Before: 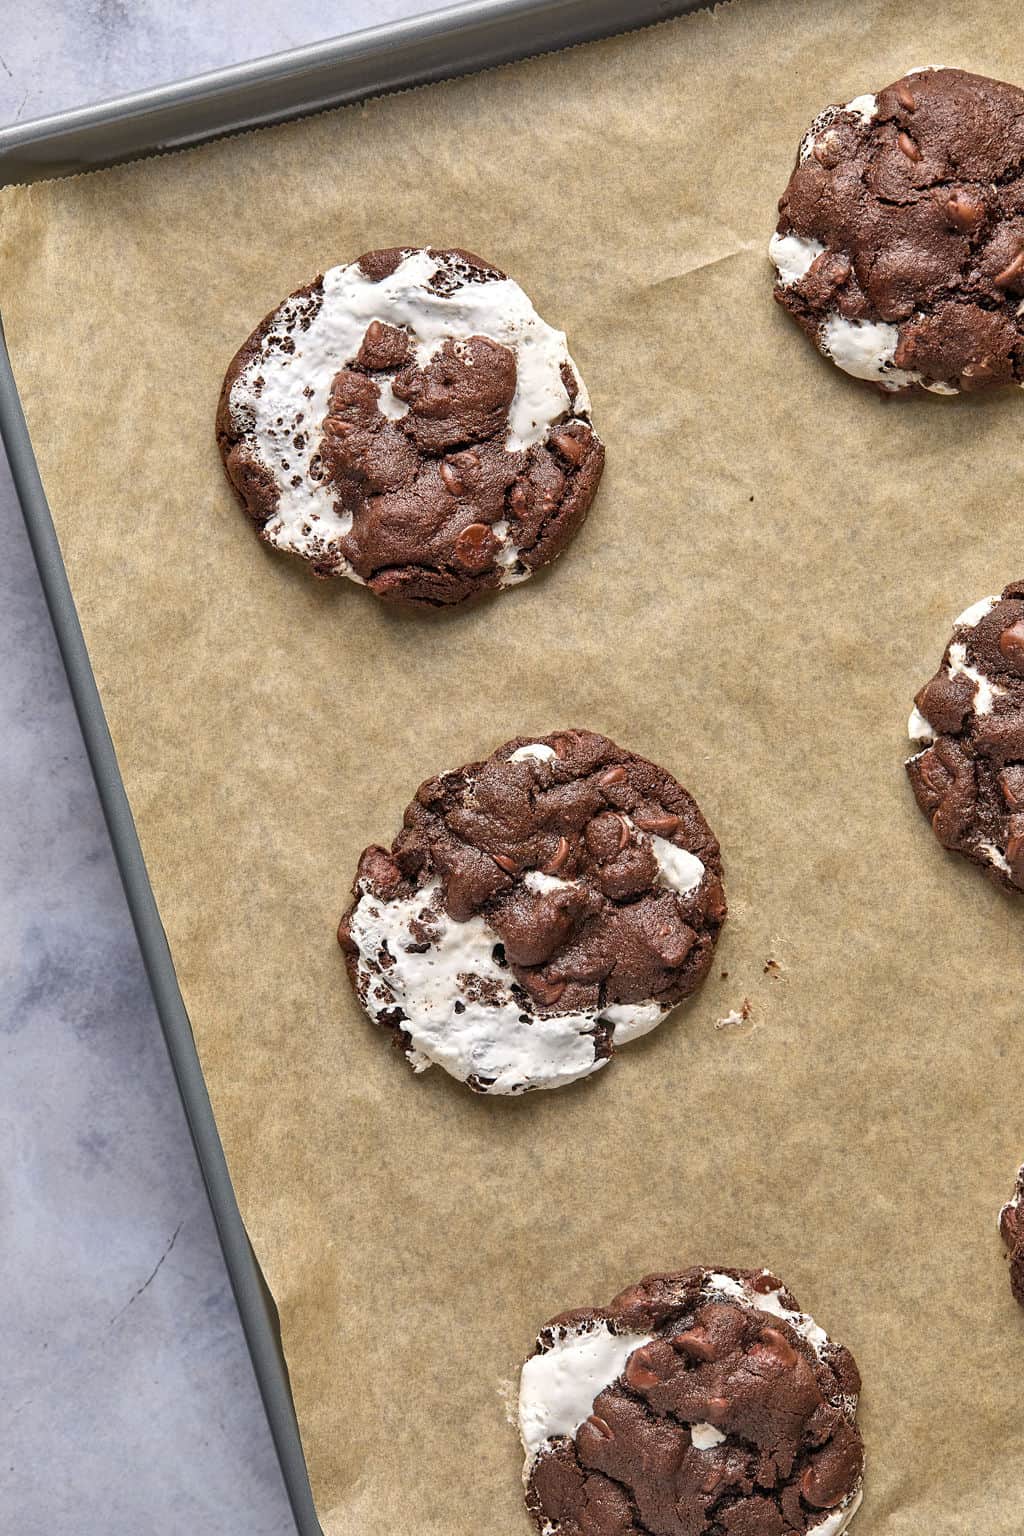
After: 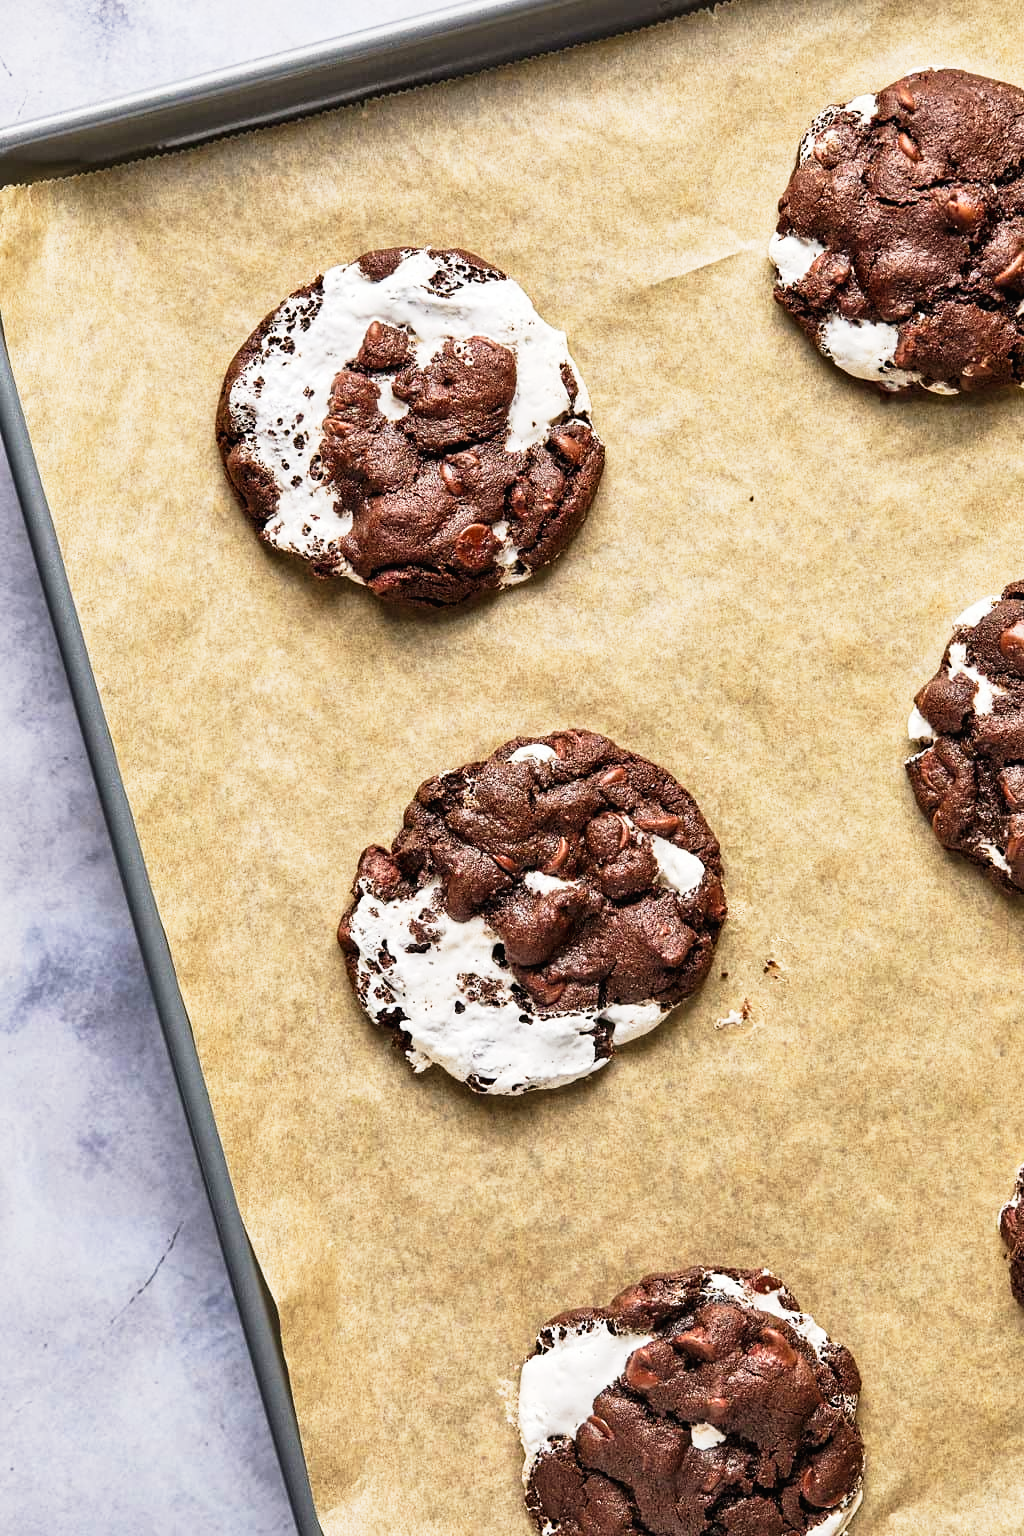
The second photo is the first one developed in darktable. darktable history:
contrast brightness saturation: saturation -0.07
tone curve: curves: ch0 [(0.016, 0.011) (0.084, 0.026) (0.469, 0.508) (0.721, 0.862) (1, 1)], preserve colors none
